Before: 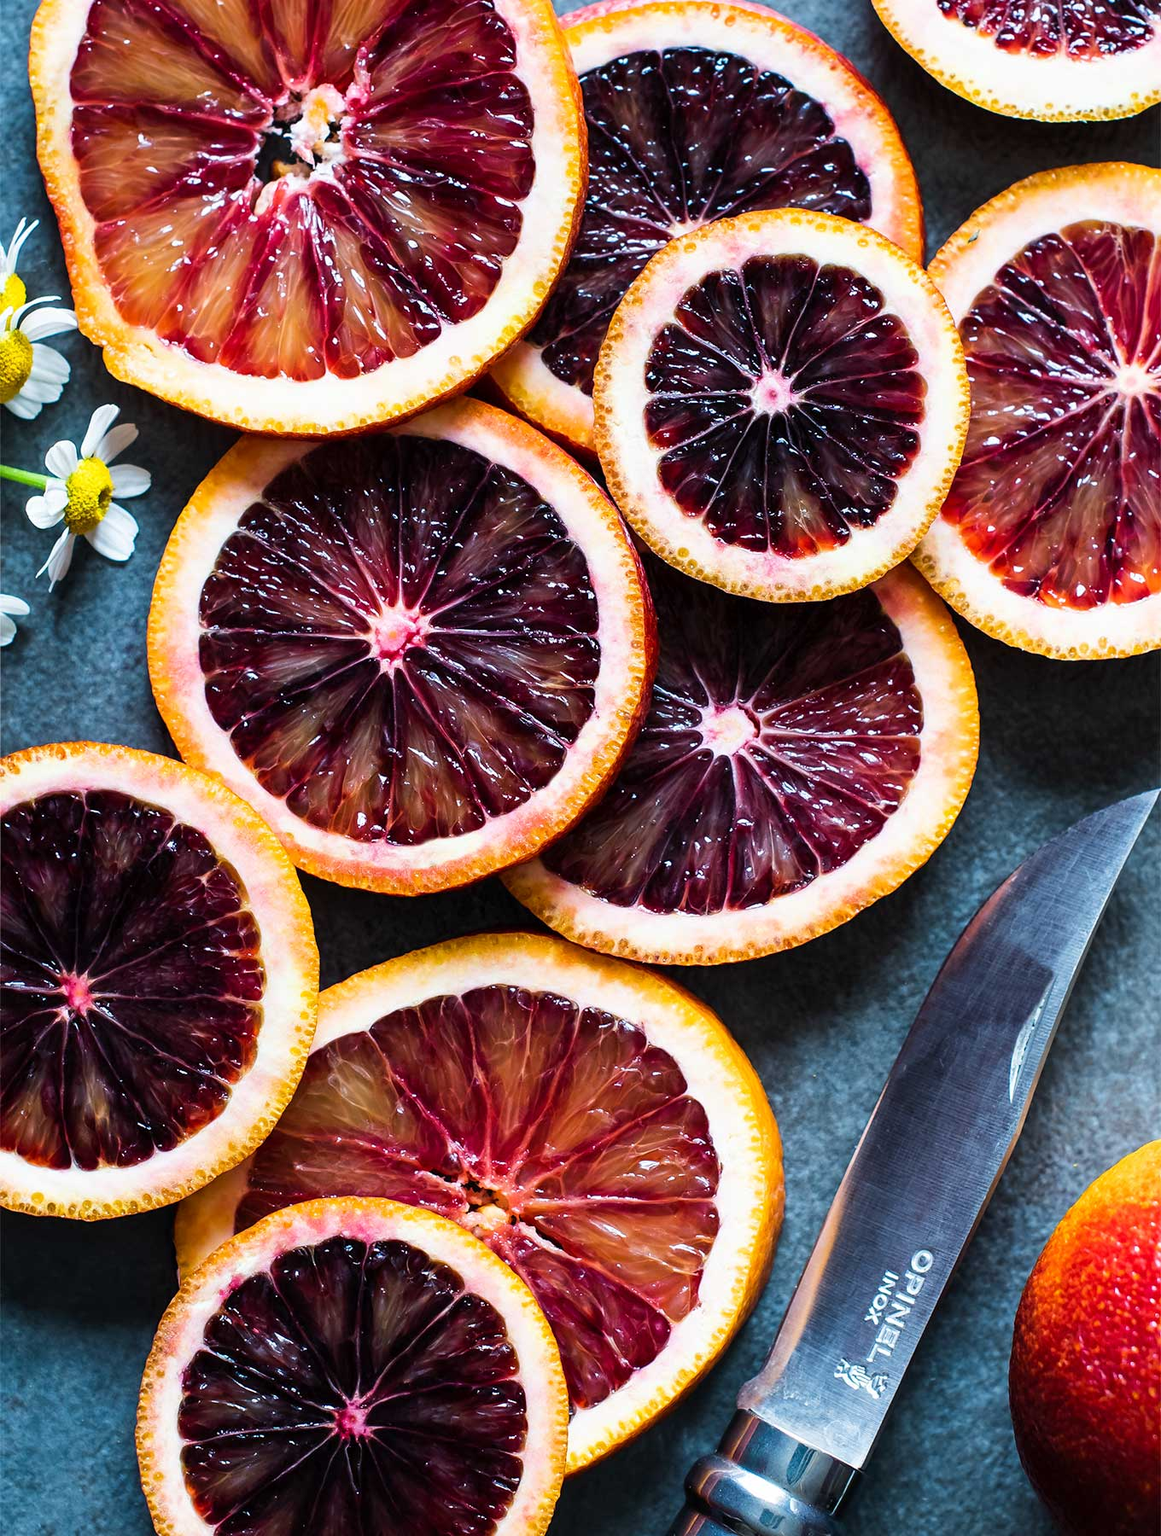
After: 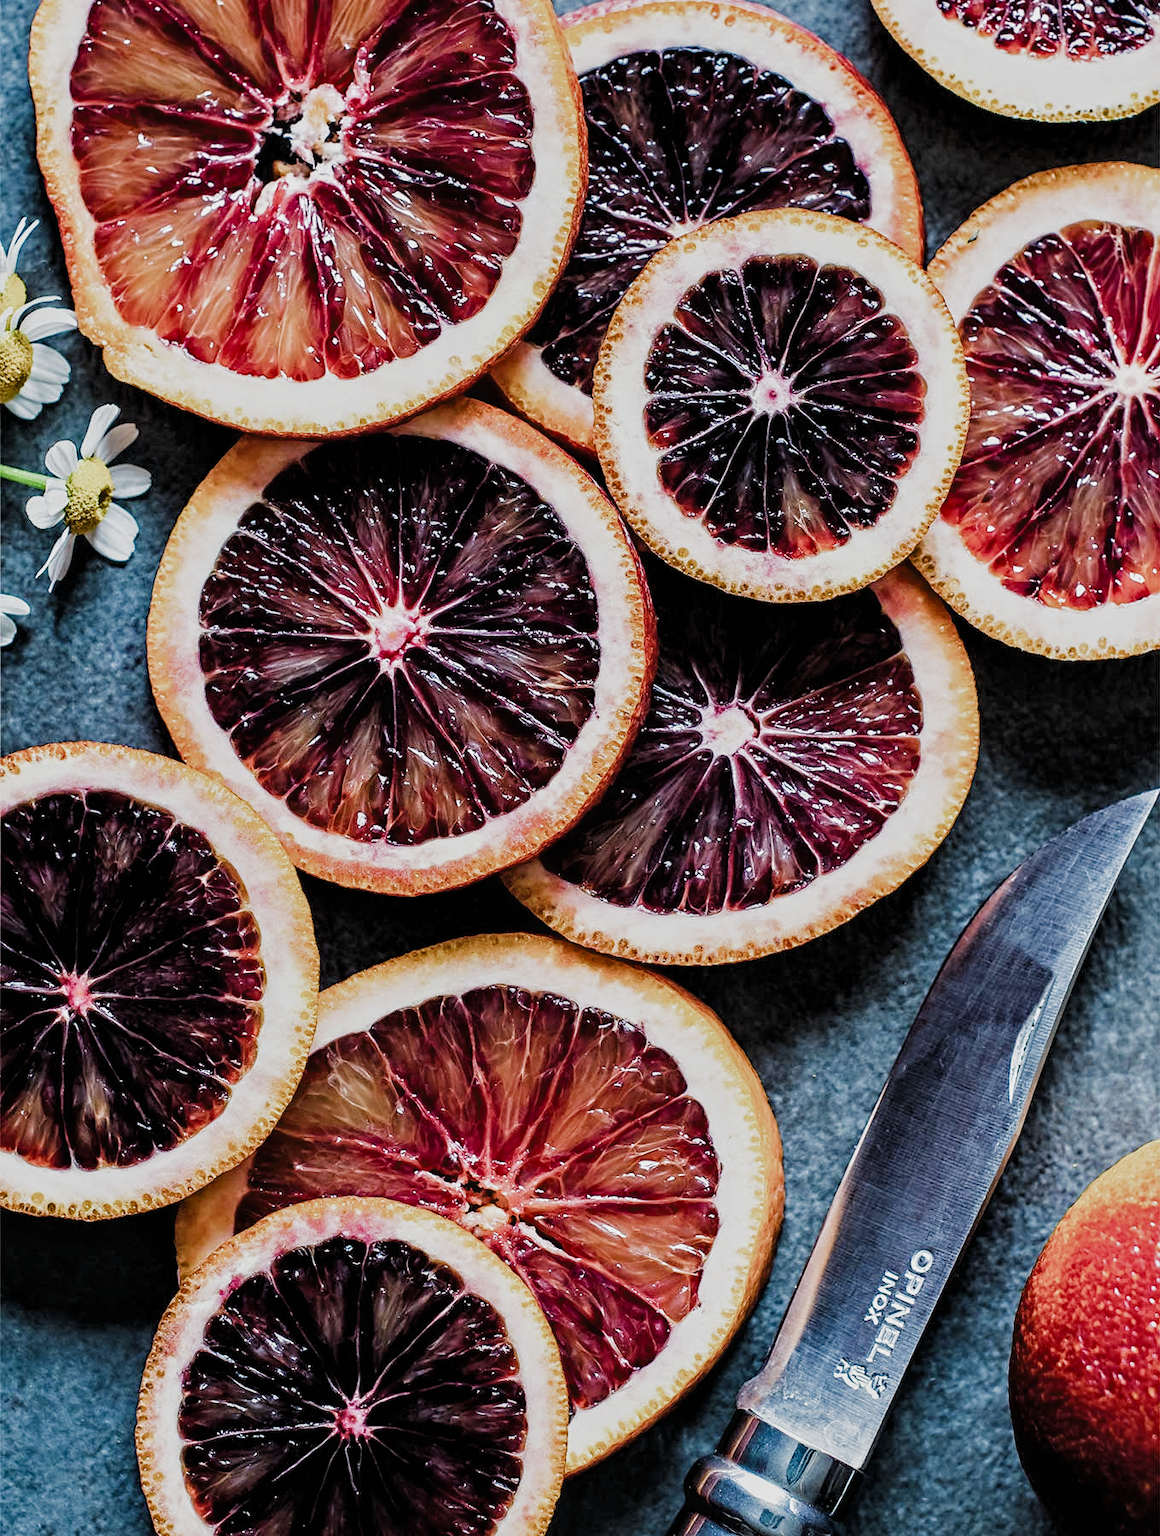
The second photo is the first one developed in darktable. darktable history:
contrast equalizer: octaves 7, y [[0.5, 0.542, 0.583, 0.625, 0.667, 0.708], [0.5 ×6], [0.5 ×6], [0 ×6], [0 ×6]]
filmic rgb: black relative exposure -7.39 EV, white relative exposure 5.08 EV, threshold 5.95 EV, hardness 3.2, preserve chrominance RGB euclidean norm (legacy), color science v4 (2020), enable highlight reconstruction true
